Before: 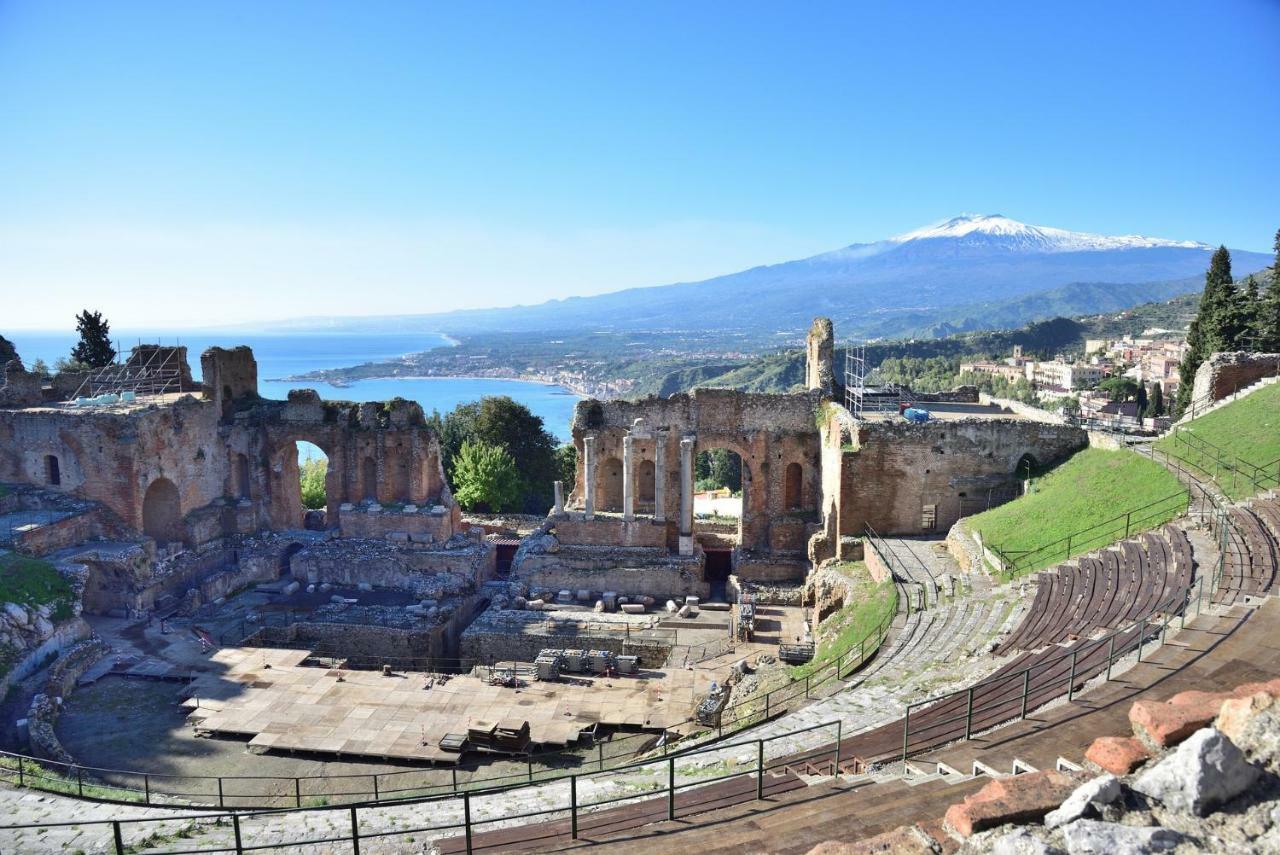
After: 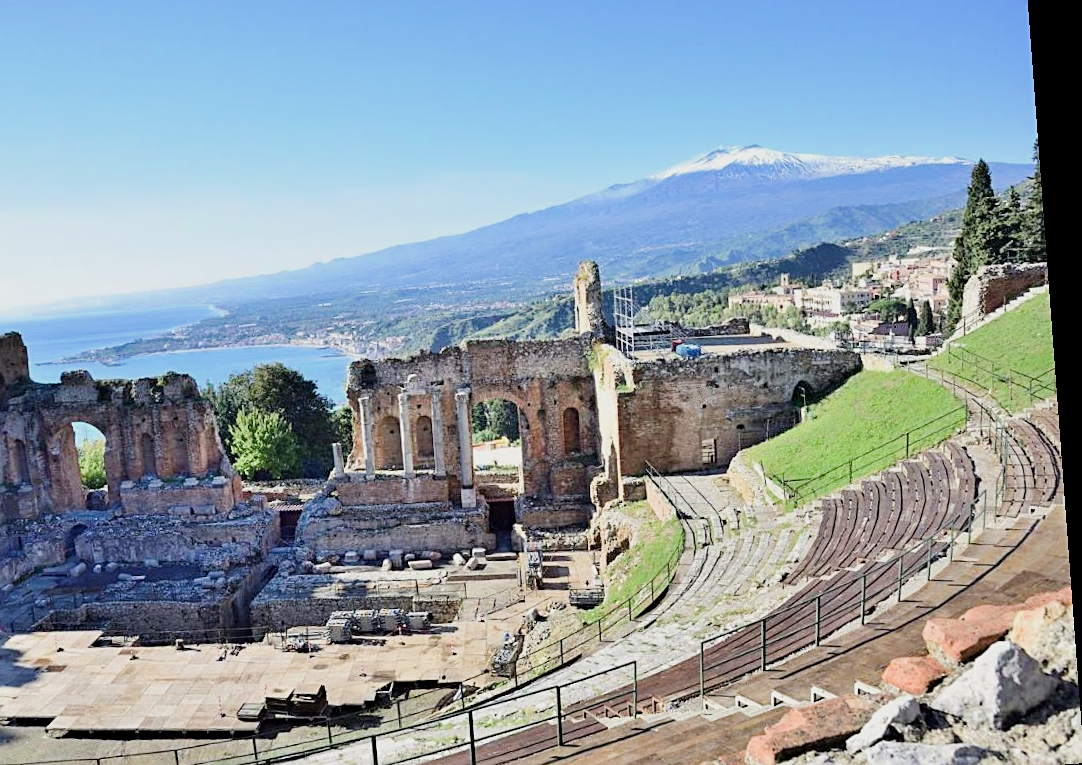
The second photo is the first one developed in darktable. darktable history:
exposure: black level correction 0, exposure 0.7 EV, compensate exposure bias true, compensate highlight preservation false
filmic rgb: black relative exposure -7.65 EV, white relative exposure 4.56 EV, hardness 3.61
crop: left 19.159%, top 9.58%, bottom 9.58%
rotate and perspective: rotation -4.25°, automatic cropping off
sharpen: on, module defaults
haze removal: compatibility mode true, adaptive false
